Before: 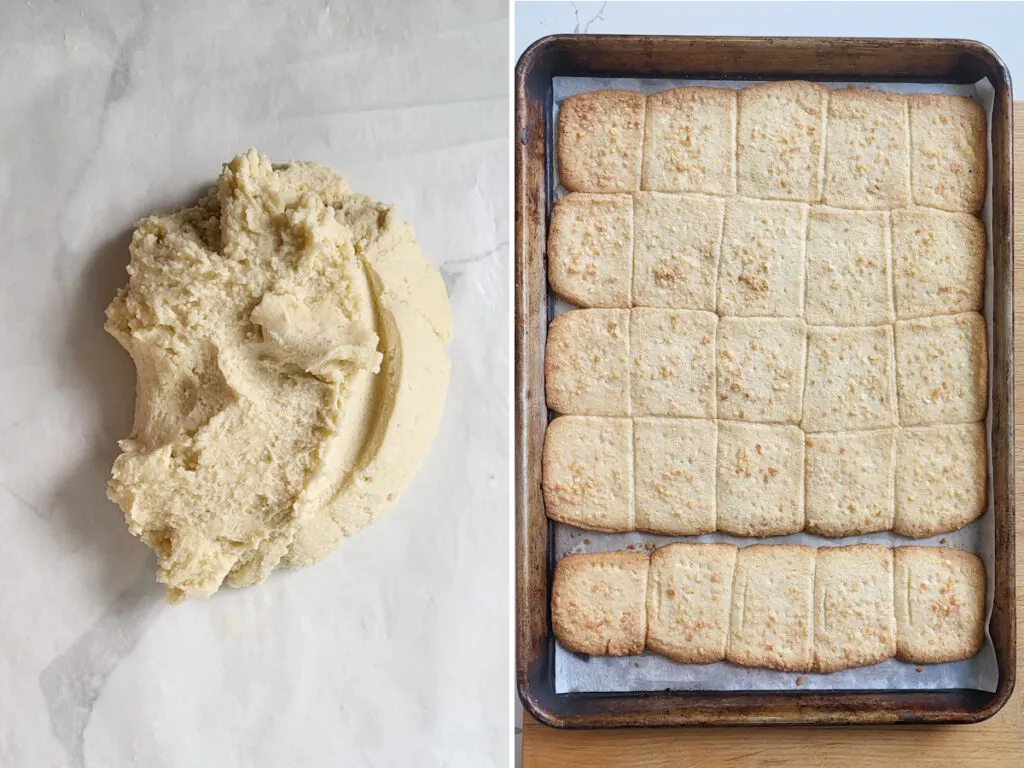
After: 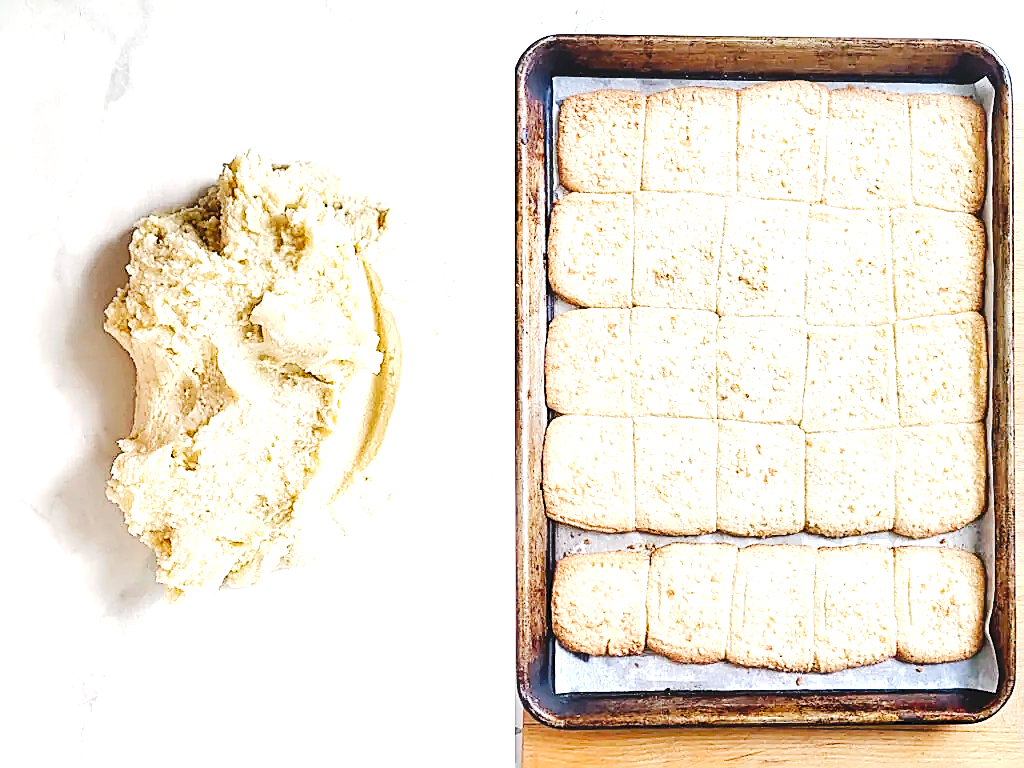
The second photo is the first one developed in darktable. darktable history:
exposure: black level correction 0, exposure 1.2 EV, compensate exposure bias true, compensate highlight preservation false
tone curve: curves: ch0 [(0, 0) (0.003, 0.075) (0.011, 0.079) (0.025, 0.079) (0.044, 0.082) (0.069, 0.085) (0.1, 0.089) (0.136, 0.096) (0.177, 0.105) (0.224, 0.14) (0.277, 0.202) (0.335, 0.304) (0.399, 0.417) (0.468, 0.521) (0.543, 0.636) (0.623, 0.726) (0.709, 0.801) (0.801, 0.878) (0.898, 0.927) (1, 1)], preserve colors none
sharpen: radius 1.685, amount 1.294
